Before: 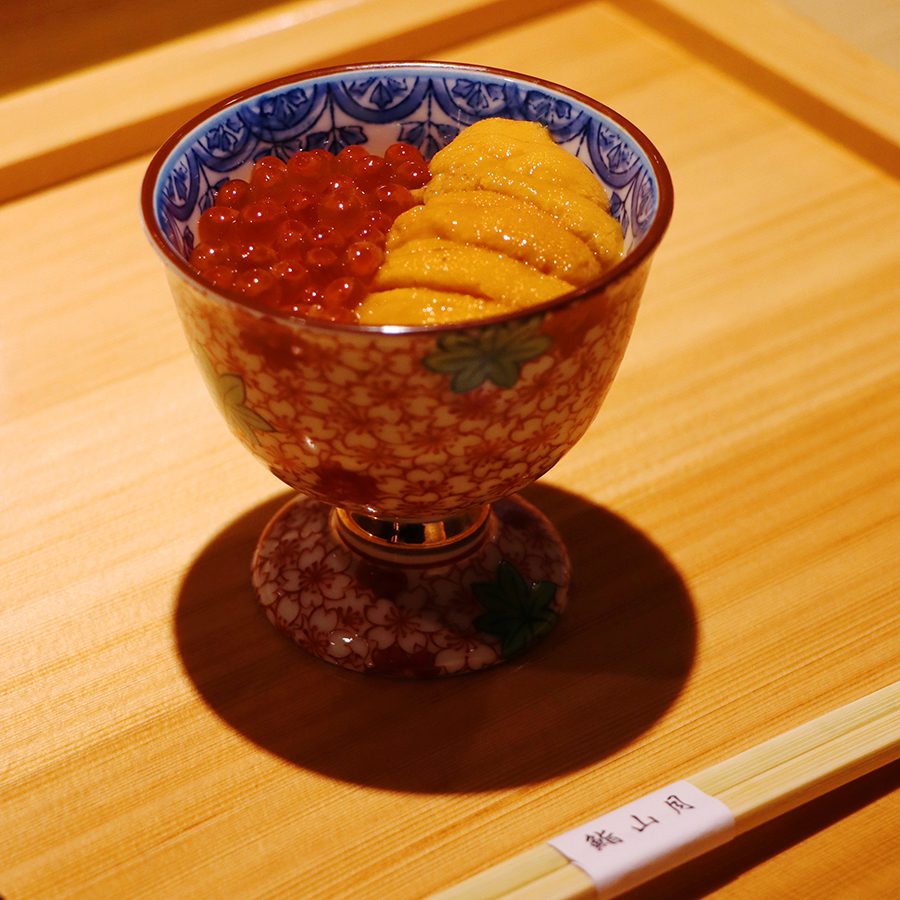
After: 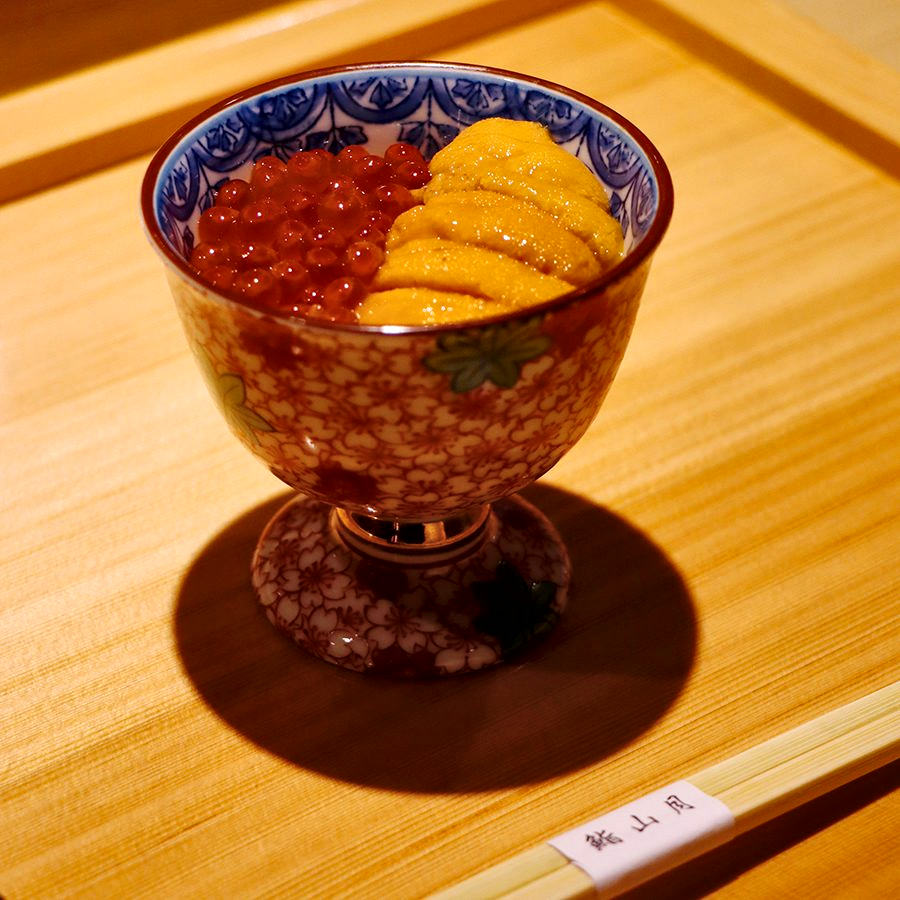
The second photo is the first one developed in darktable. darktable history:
color balance rgb: perceptual saturation grading › global saturation 0.366%, global vibrance 15.824%, saturation formula JzAzBz (2021)
local contrast: mode bilateral grid, contrast 25, coarseness 60, detail 152%, midtone range 0.2
